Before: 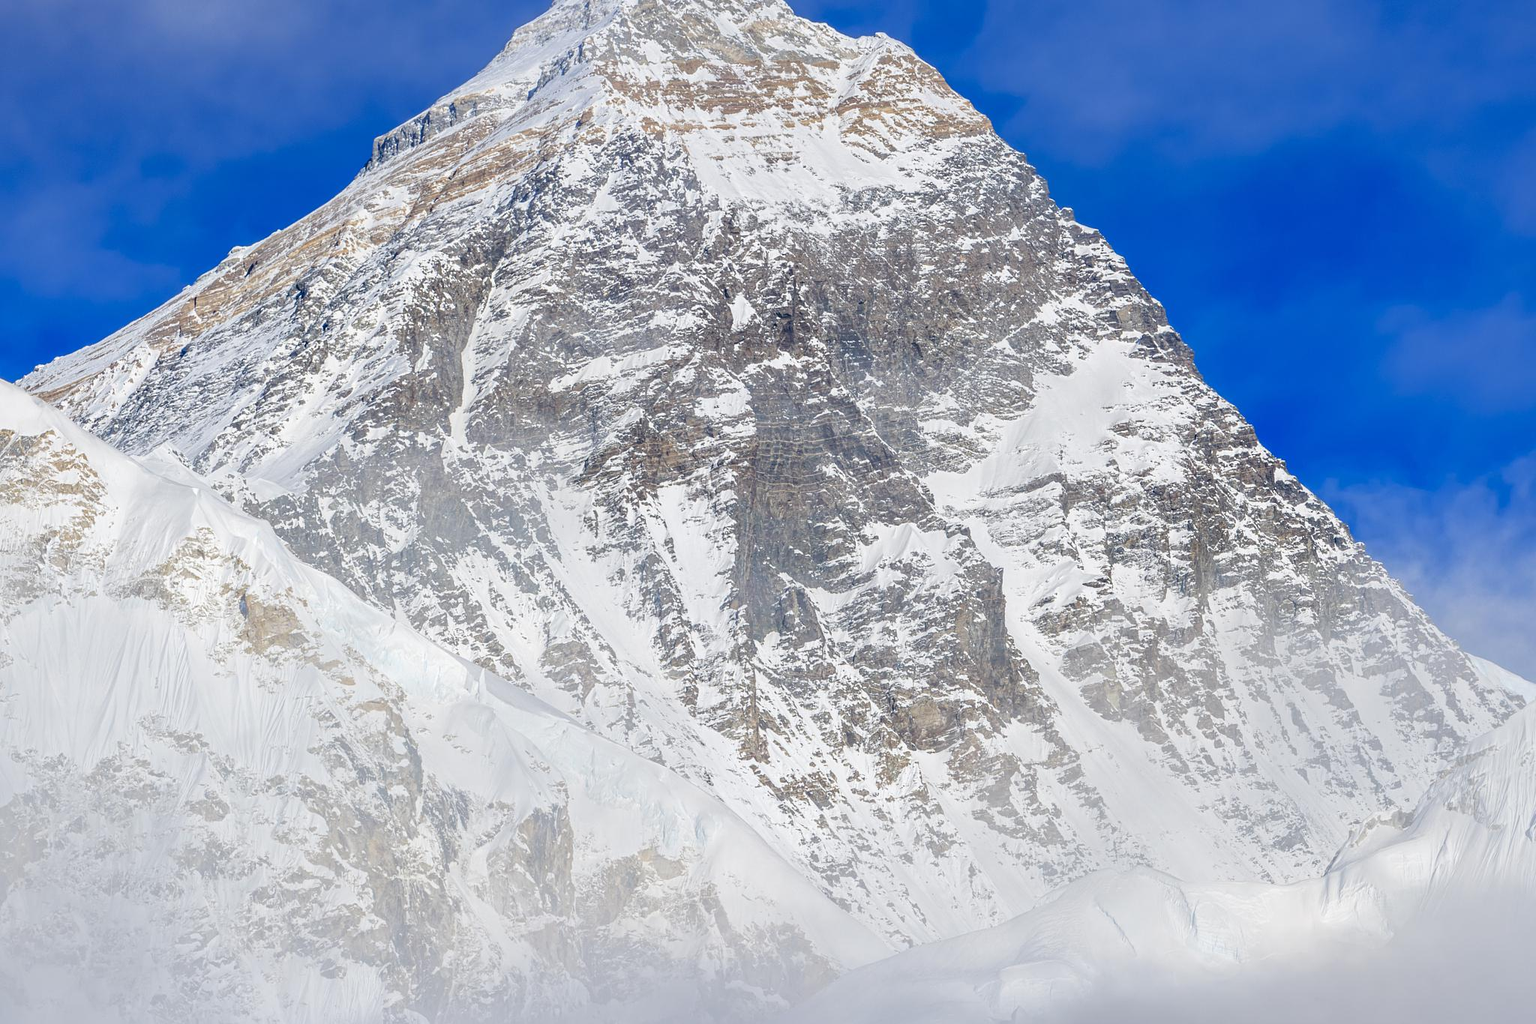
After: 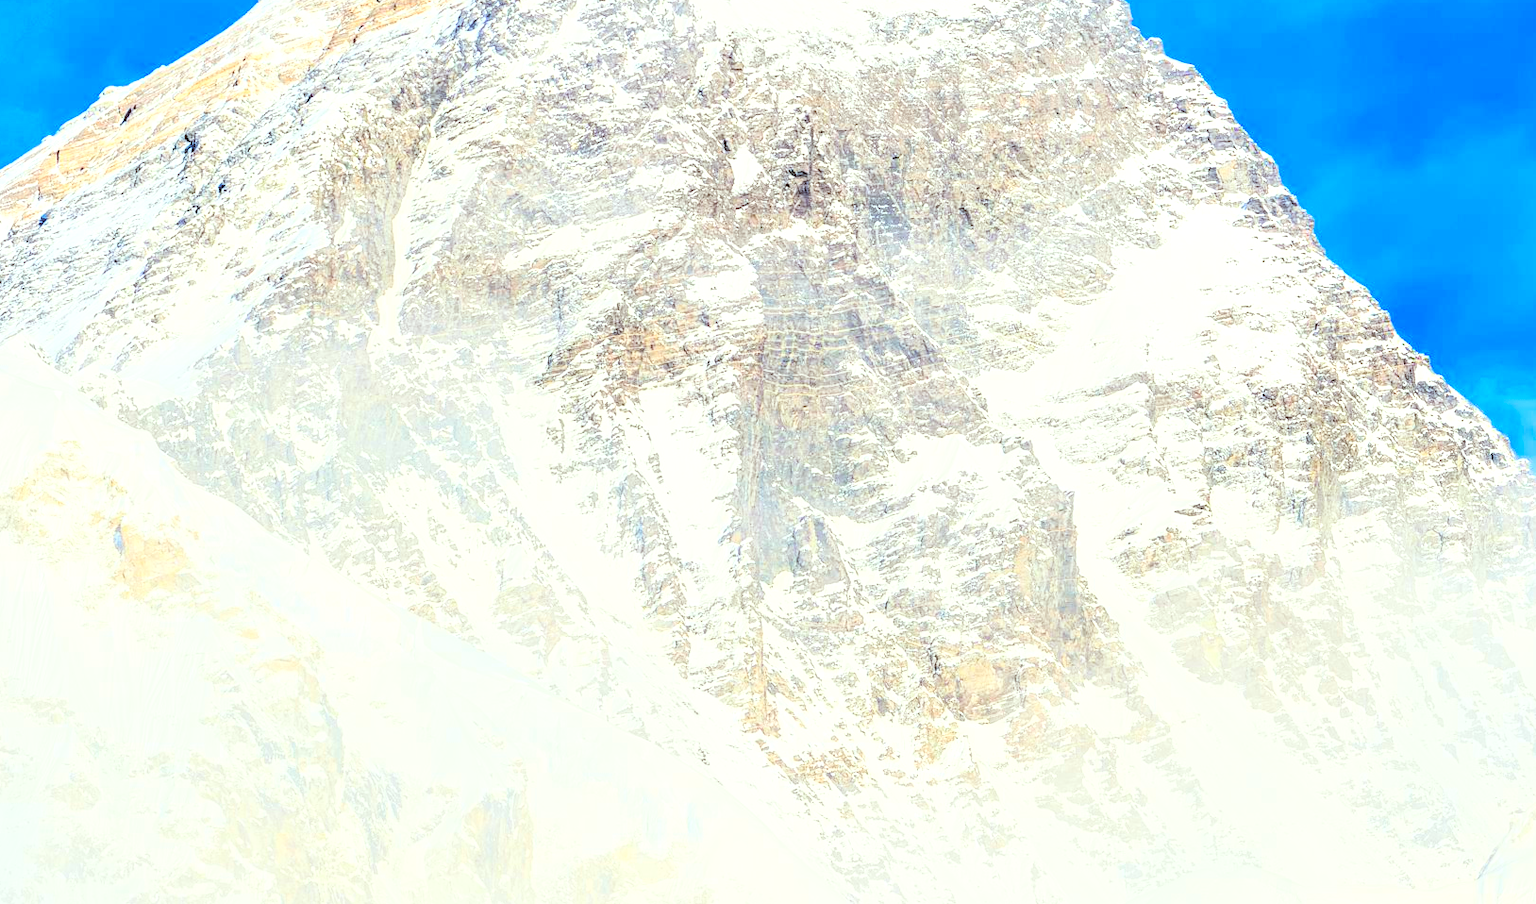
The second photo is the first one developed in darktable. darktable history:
crop: left 9.73%, top 17.361%, right 10.737%, bottom 12.397%
color balance rgb: perceptual saturation grading › global saturation 19.687%, hue shift -3.2°, perceptual brilliance grading › highlights 7.234%, perceptual brilliance grading › mid-tones 17.686%, perceptual brilliance grading › shadows -5.326%, contrast -21.311%
exposure: black level correction 0, exposure 1 EV, compensate exposure bias true, compensate highlight preservation false
local contrast: on, module defaults
color correction: highlights a* -5.22, highlights b* 9.8, shadows a* 9.59, shadows b* 24.94
base curve: curves: ch0 [(0, 0) (0.04, 0.03) (0.133, 0.232) (0.448, 0.748) (0.843, 0.968) (1, 1)]
